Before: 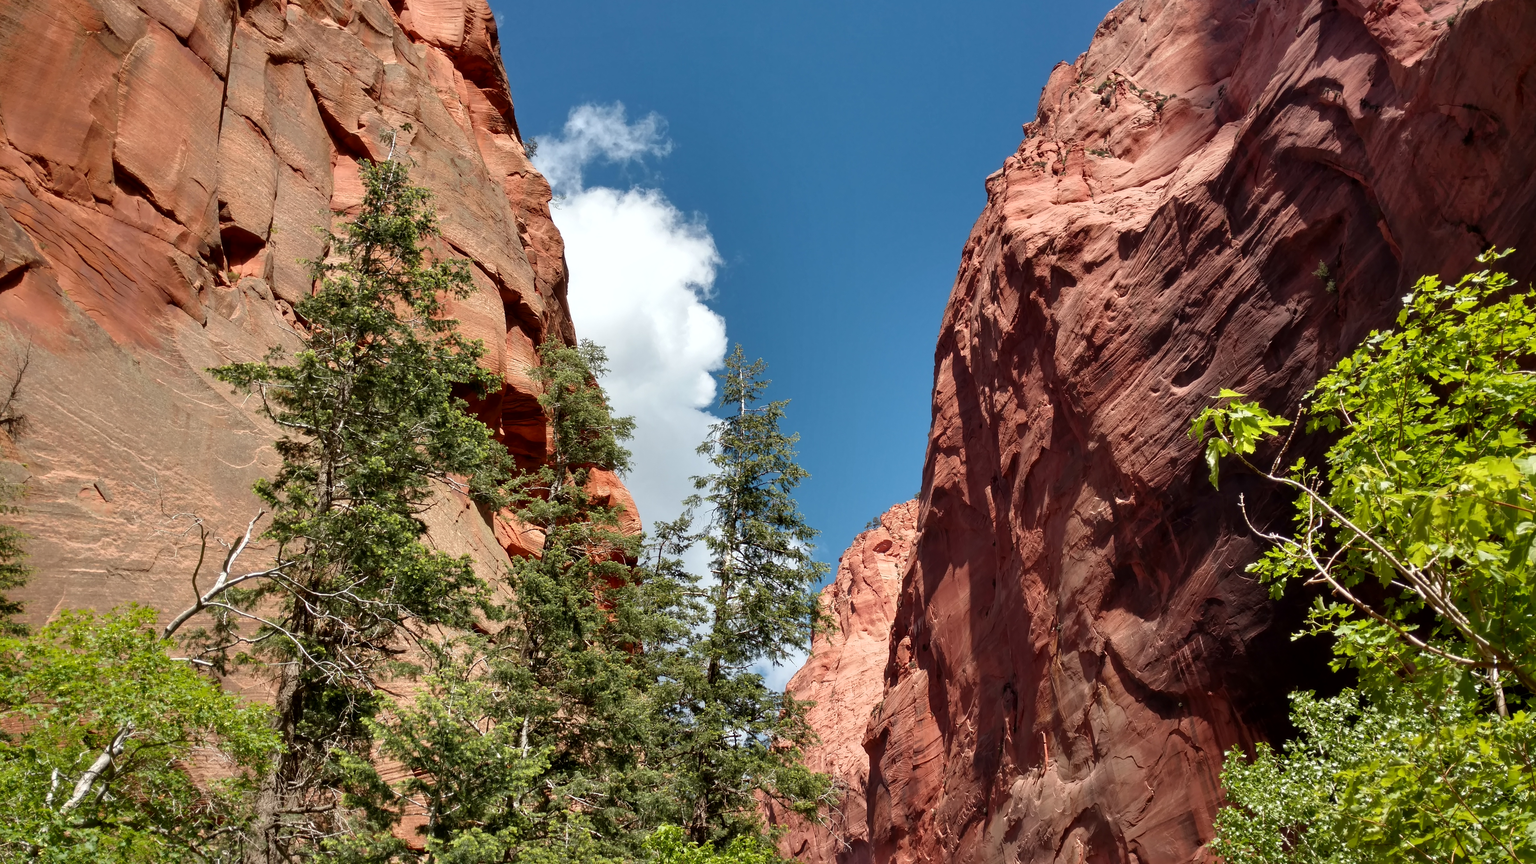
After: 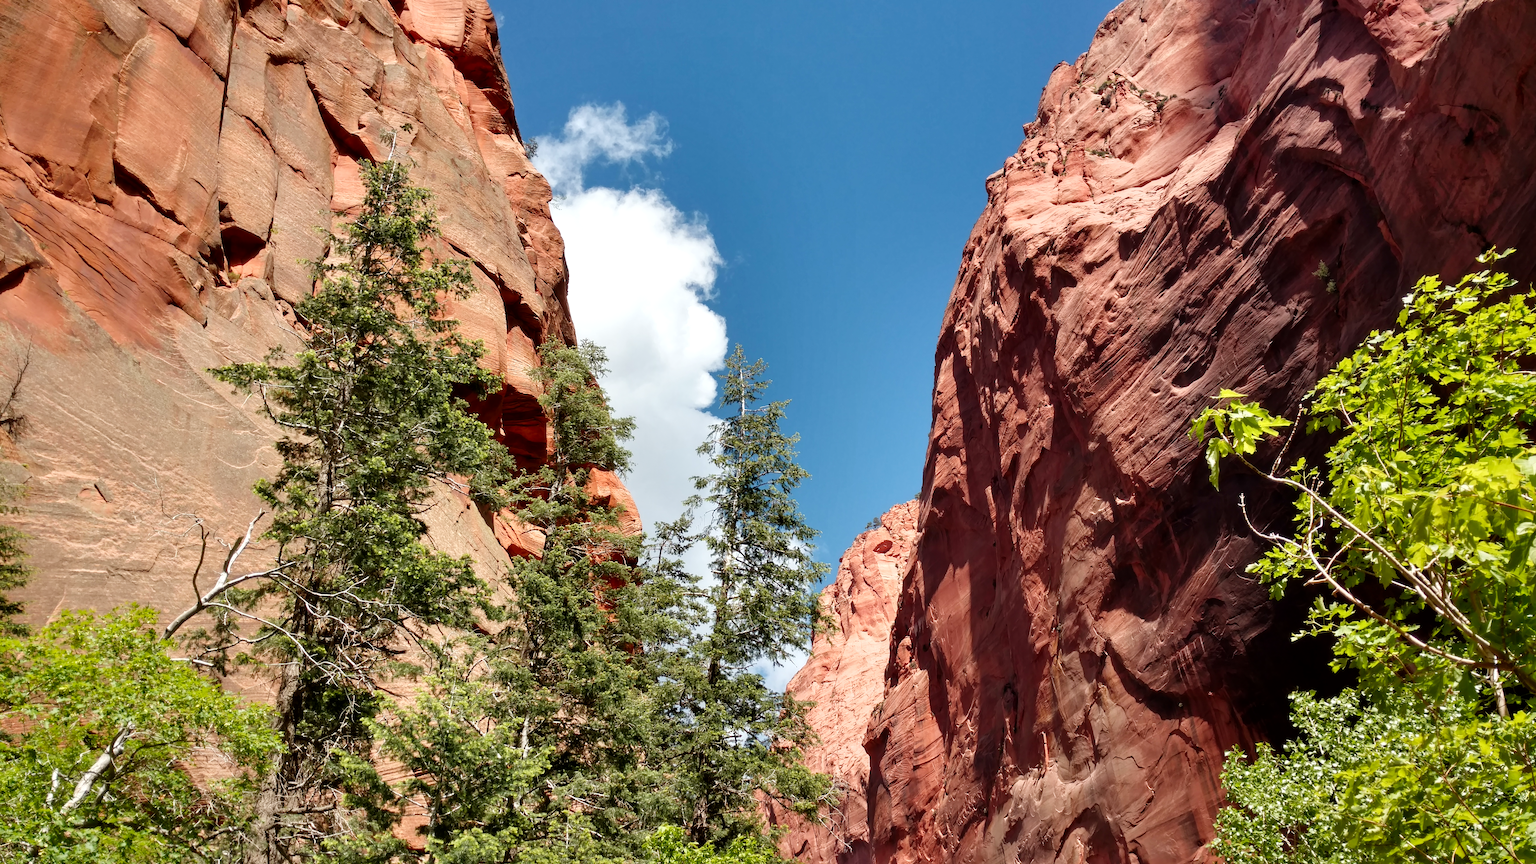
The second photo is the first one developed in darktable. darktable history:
exposure: exposure 0.127 EV, compensate highlight preservation false
tone curve: curves: ch0 [(0, 0) (0.004, 0.002) (0.02, 0.013) (0.218, 0.218) (0.664, 0.718) (0.832, 0.873) (1, 1)], preserve colors none
